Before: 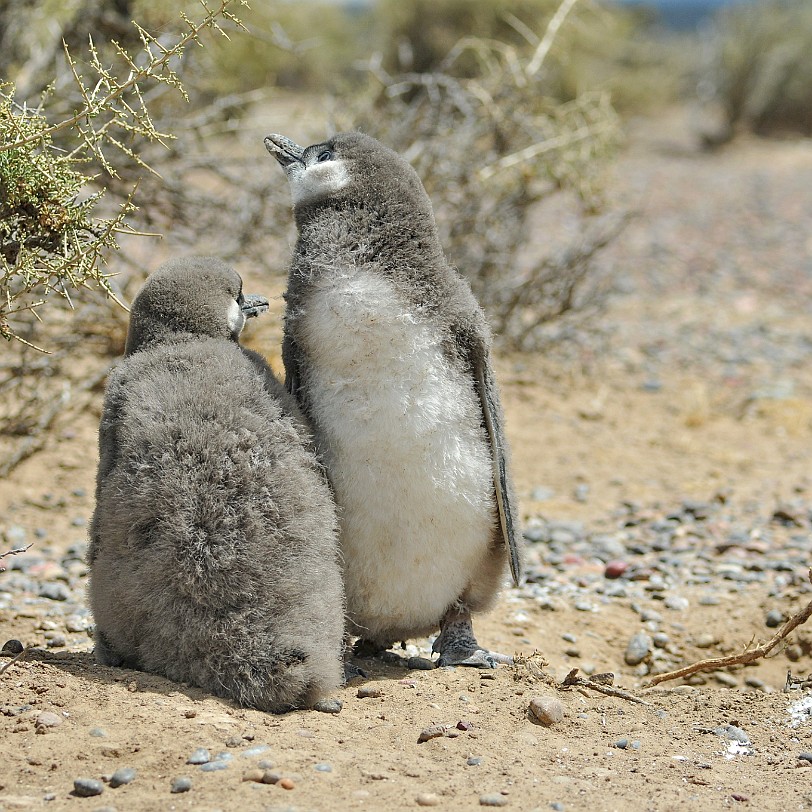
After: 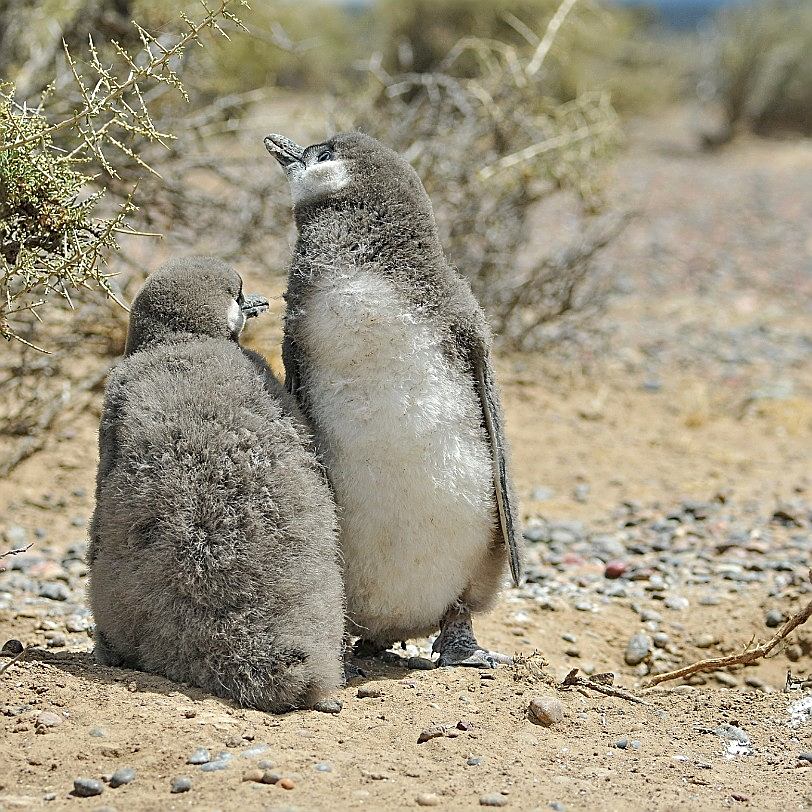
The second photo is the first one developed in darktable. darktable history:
sharpen: on, module defaults
exposure: exposure 0.026 EV, compensate exposure bias true, compensate highlight preservation false
